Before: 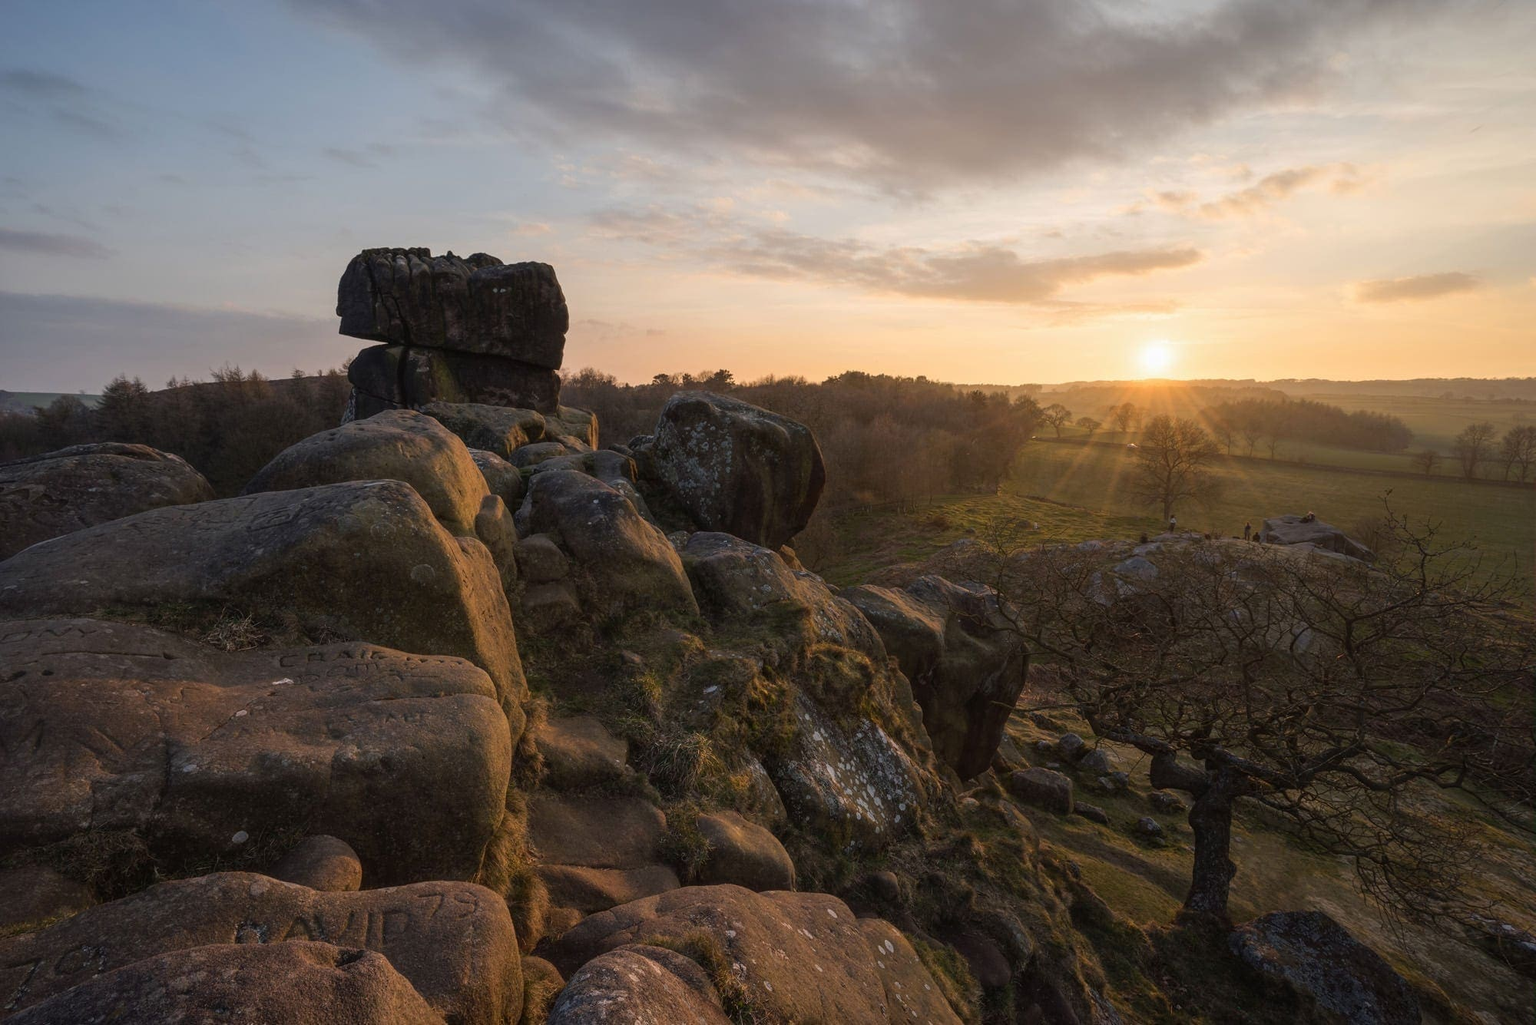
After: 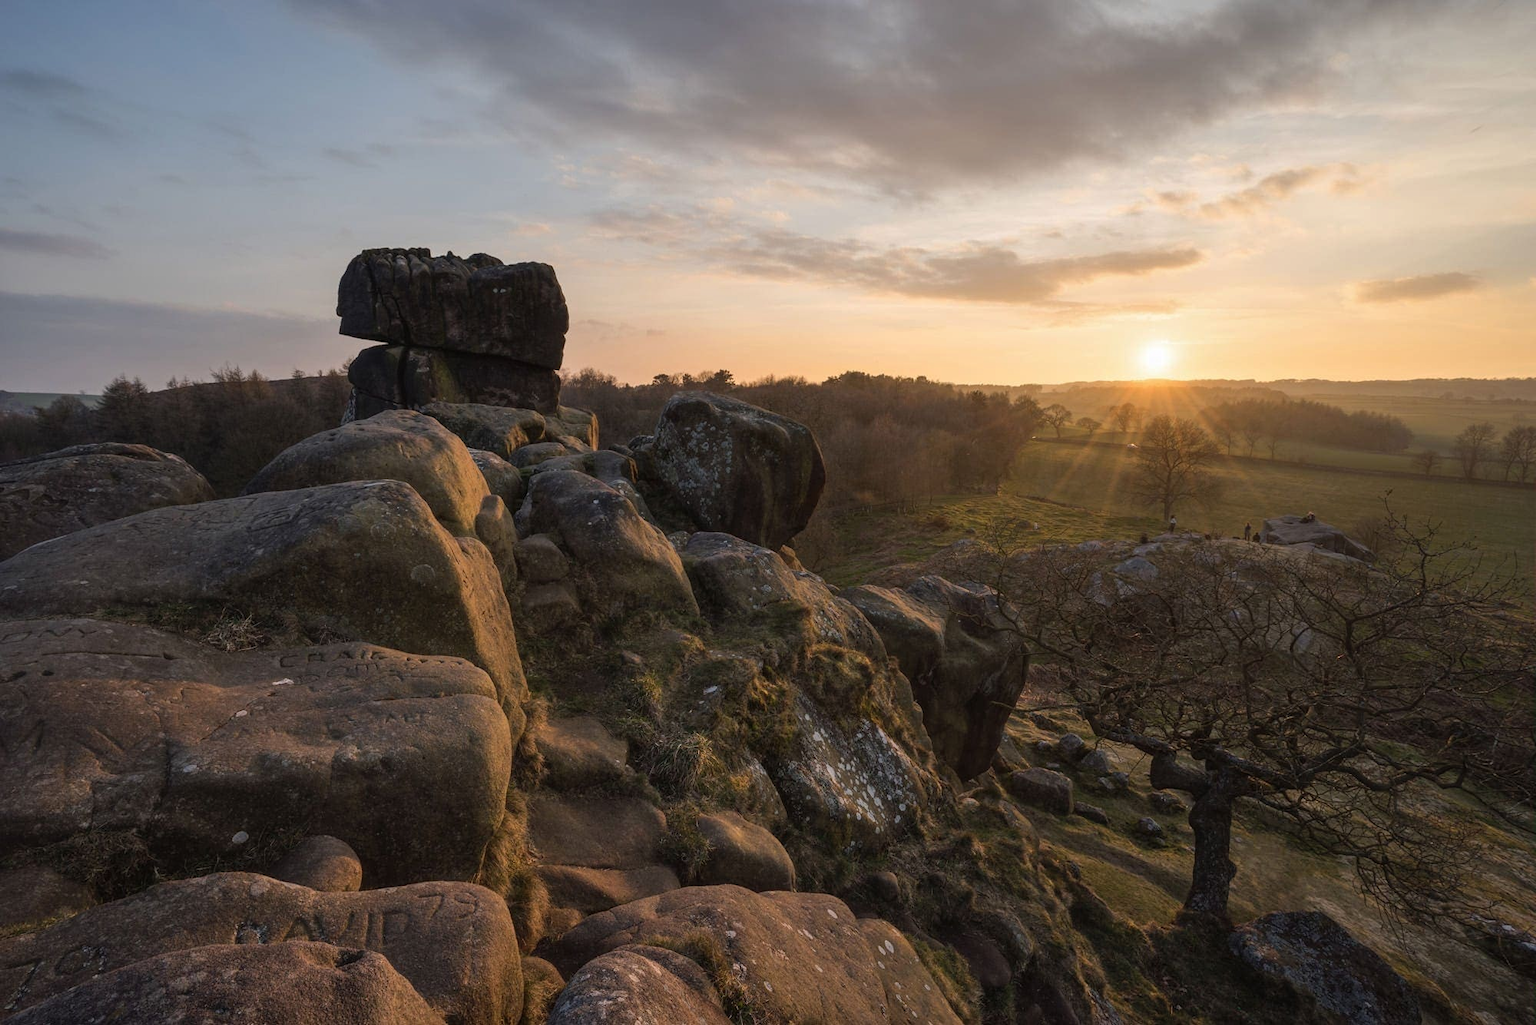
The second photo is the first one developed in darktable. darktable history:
shadows and highlights: shadows 32, highlights -32, soften with gaussian
levels: mode automatic, gray 50.8%
